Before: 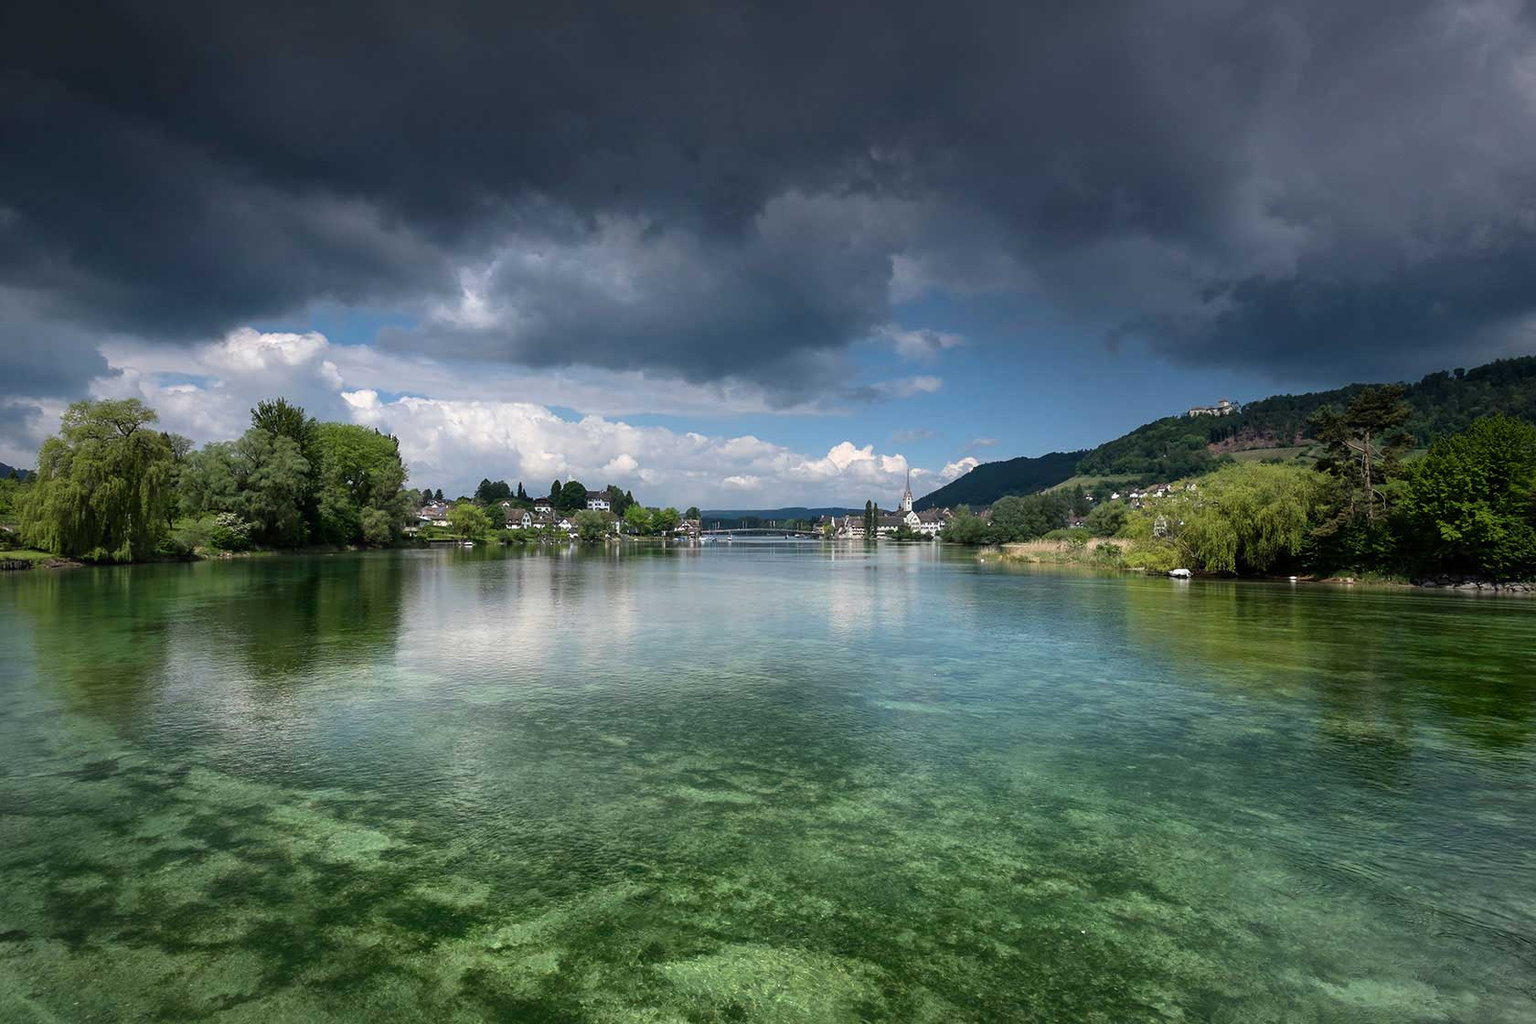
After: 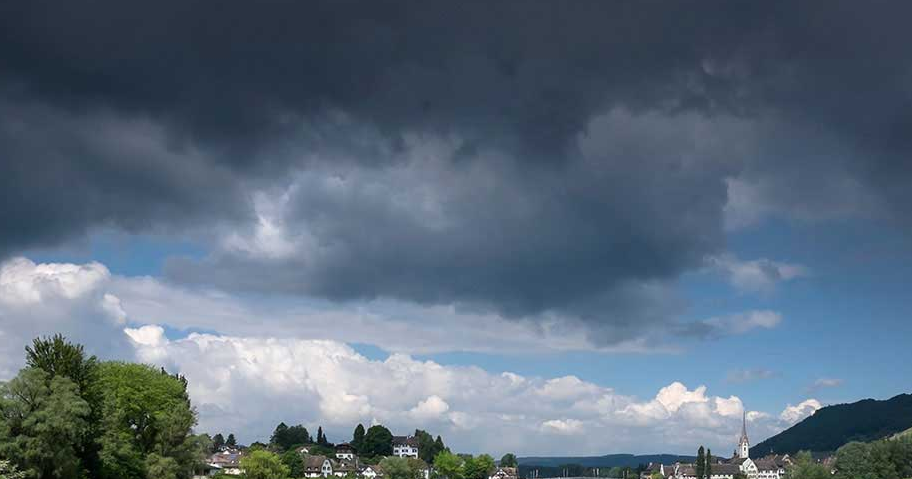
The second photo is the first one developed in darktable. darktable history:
crop: left 14.853%, top 9.028%, right 30.834%, bottom 48.152%
